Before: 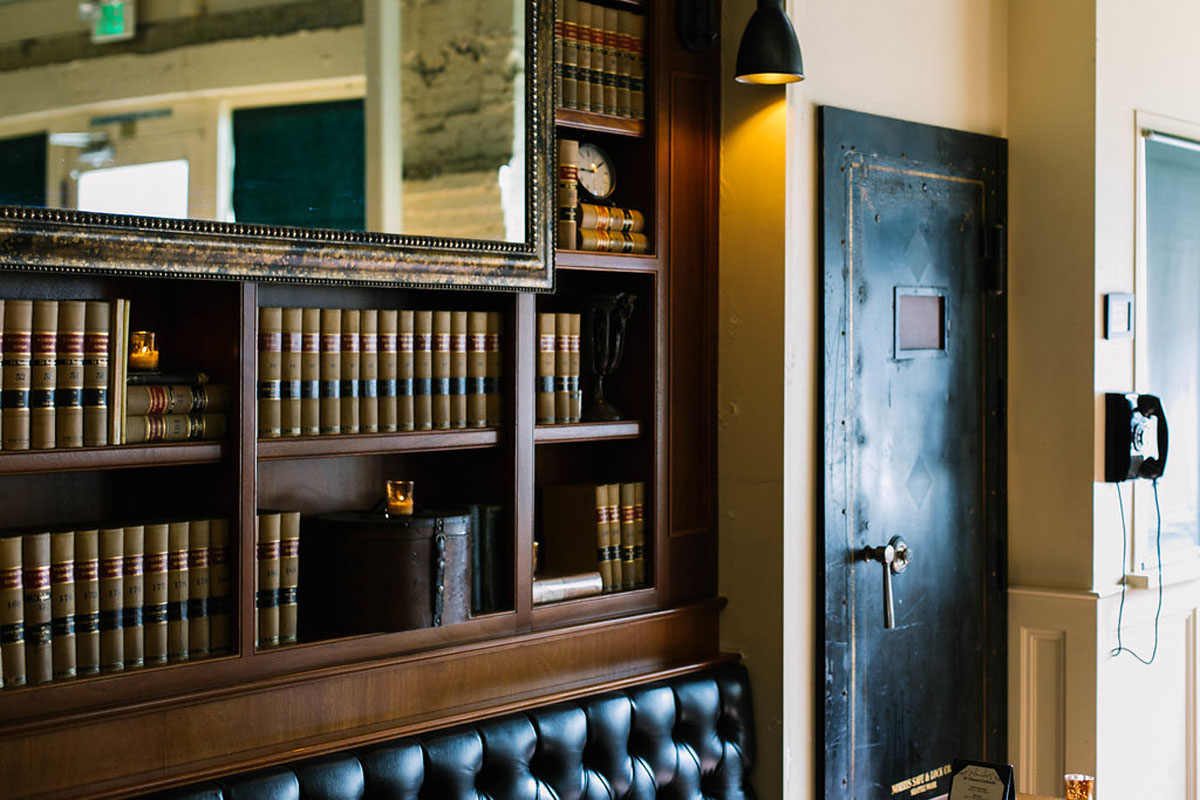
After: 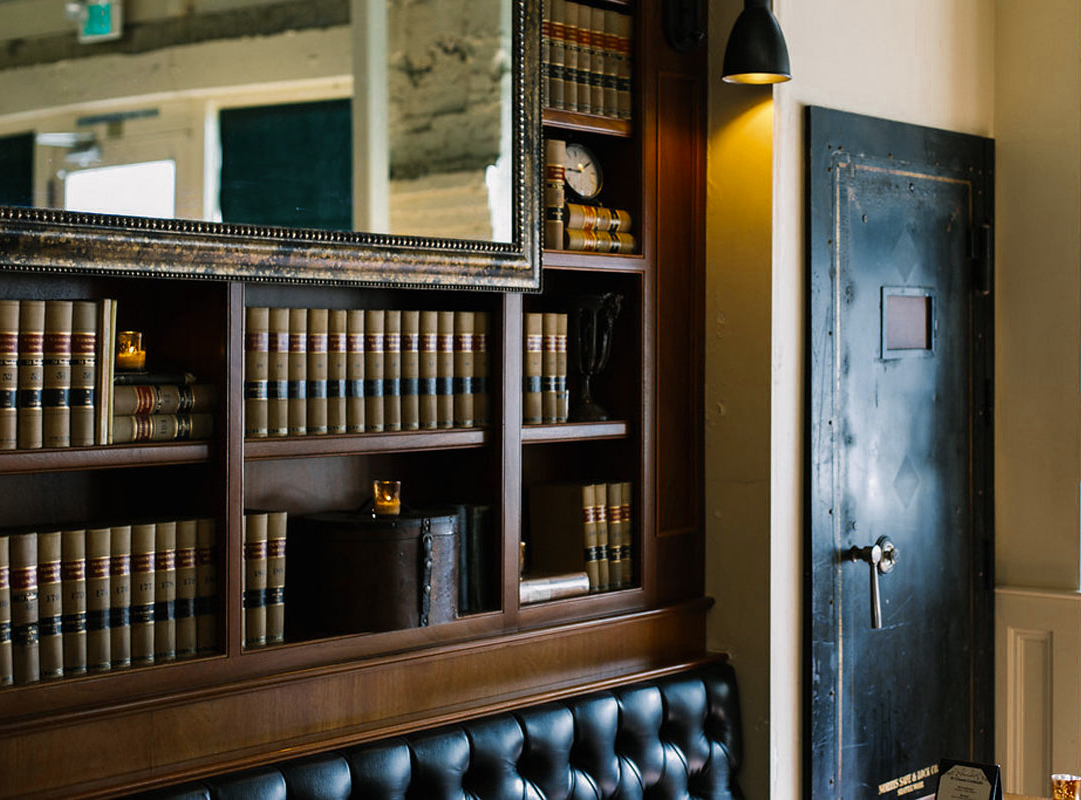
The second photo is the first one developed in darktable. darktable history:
crop and rotate: left 1.088%, right 8.807%
color balance: output saturation 110%
color zones: curves: ch0 [(0, 0.5) (0.125, 0.4) (0.25, 0.5) (0.375, 0.4) (0.5, 0.4) (0.625, 0.35) (0.75, 0.35) (0.875, 0.5)]; ch1 [(0, 0.35) (0.125, 0.45) (0.25, 0.35) (0.375, 0.35) (0.5, 0.35) (0.625, 0.35) (0.75, 0.45) (0.875, 0.35)]; ch2 [(0, 0.6) (0.125, 0.5) (0.25, 0.5) (0.375, 0.6) (0.5, 0.6) (0.625, 0.5) (0.75, 0.5) (0.875, 0.5)]
